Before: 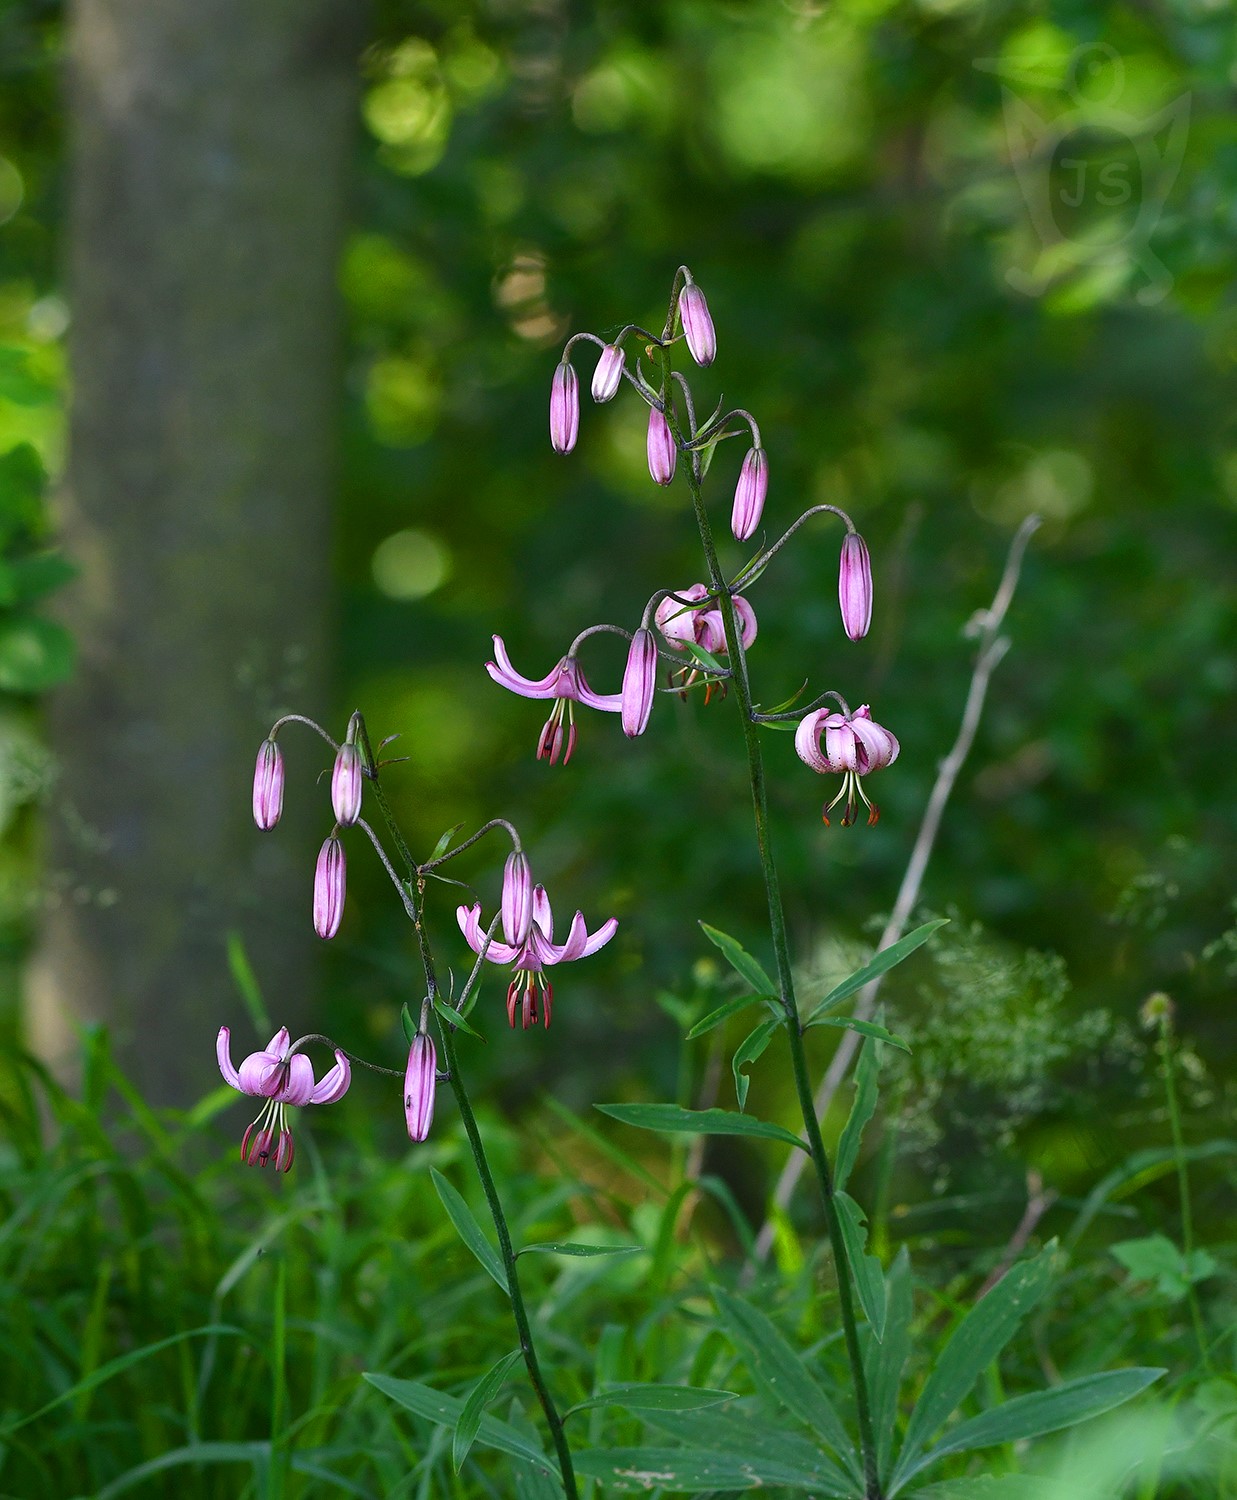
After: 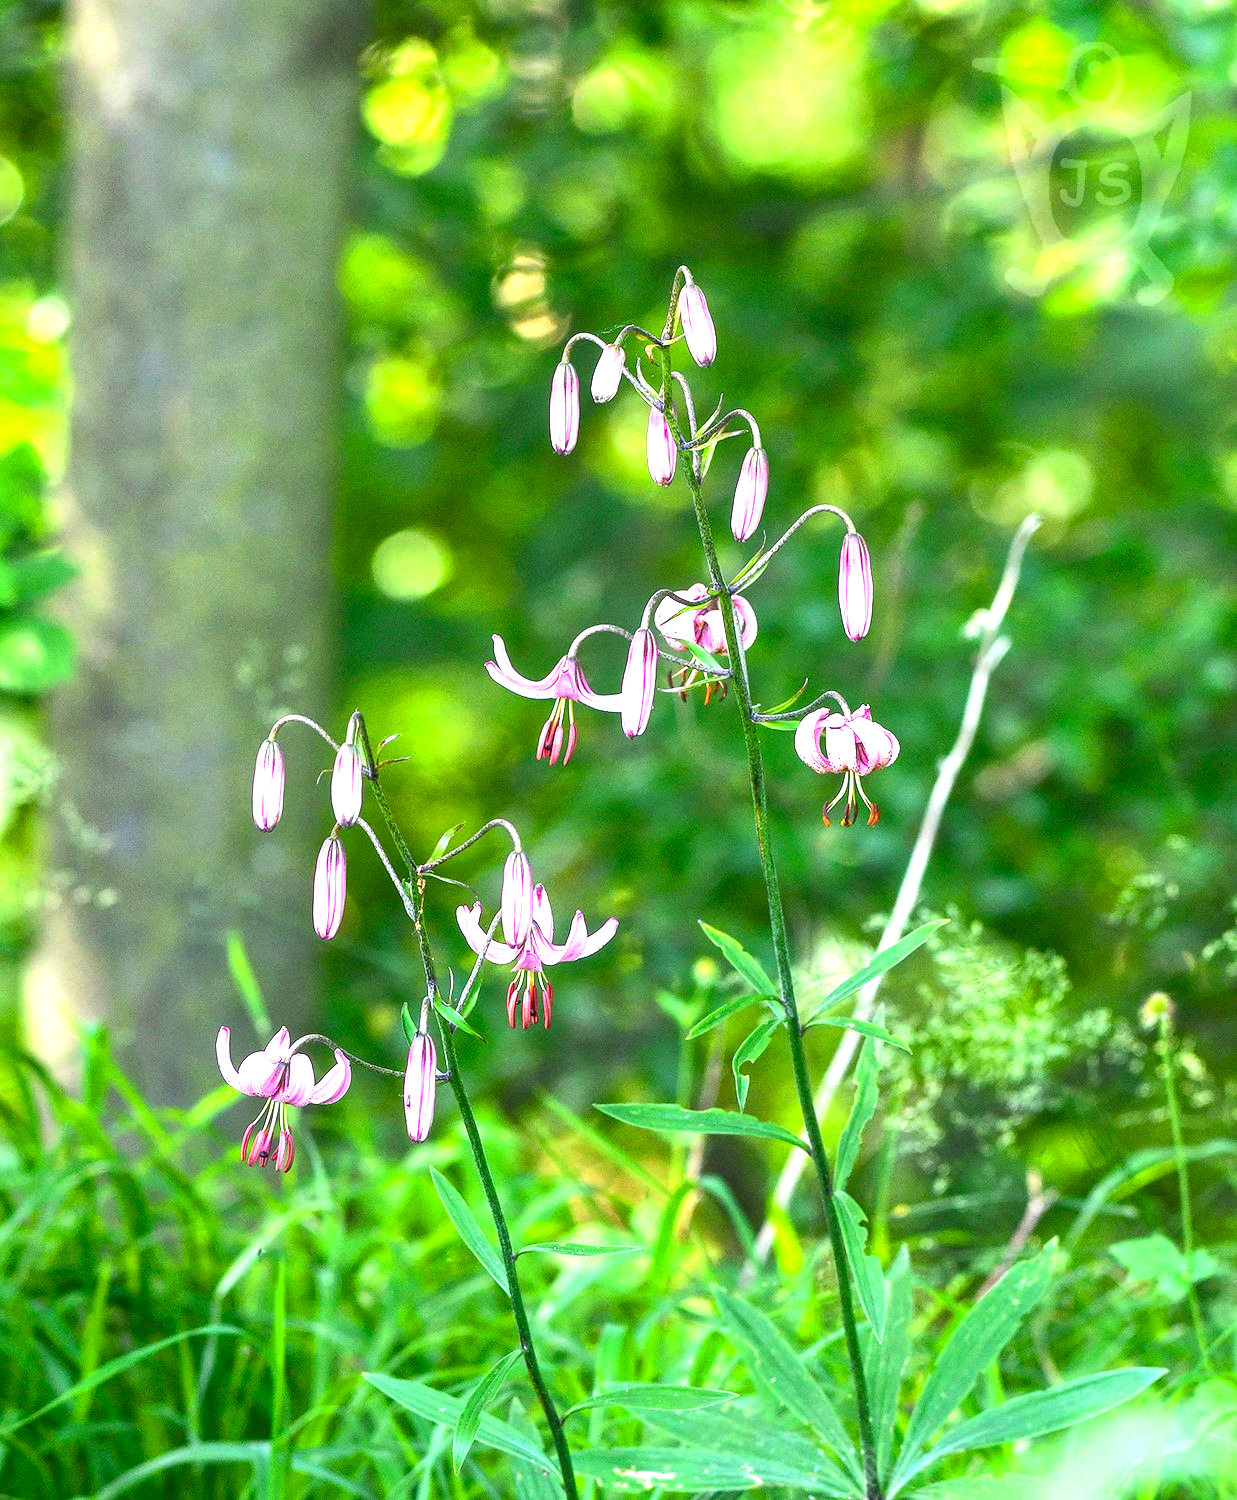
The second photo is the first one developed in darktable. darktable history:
contrast brightness saturation: contrast 0.15, brightness -0.01, saturation 0.1
local contrast: on, module defaults
exposure: black level correction 0, exposure 2.138 EV, compensate exposure bias true, compensate highlight preservation false
